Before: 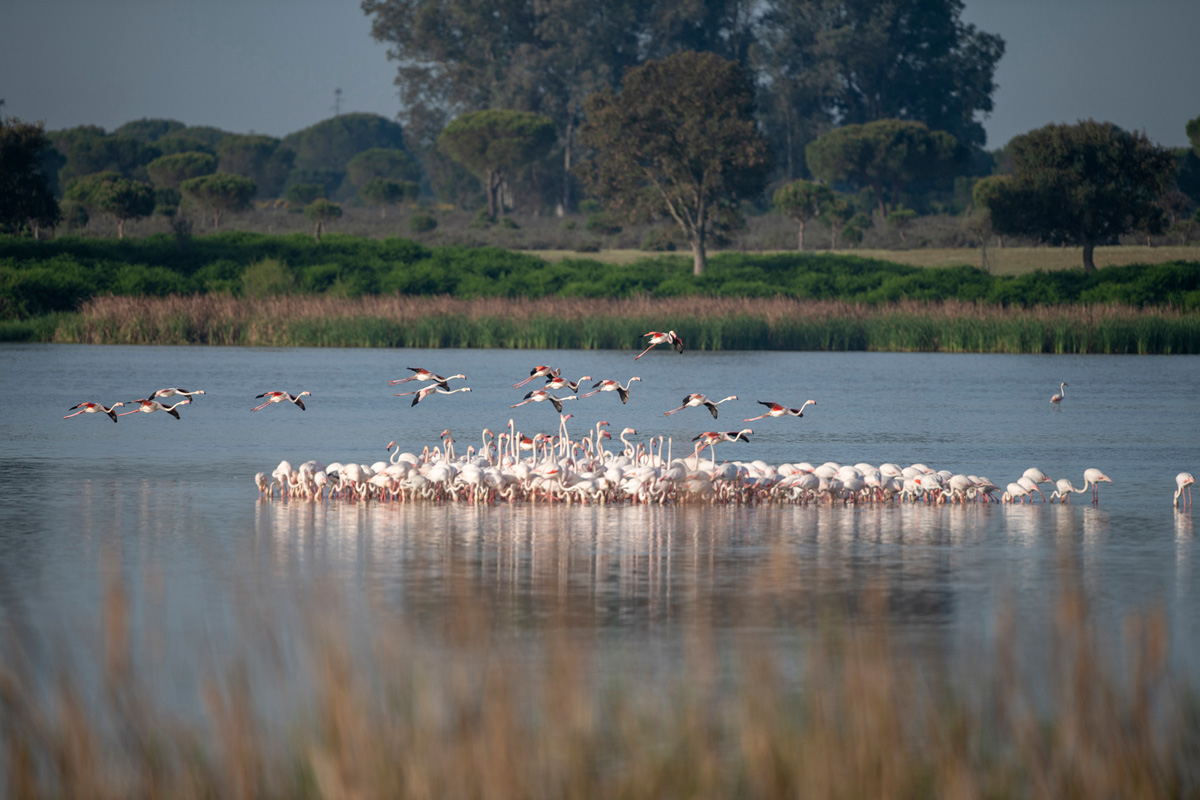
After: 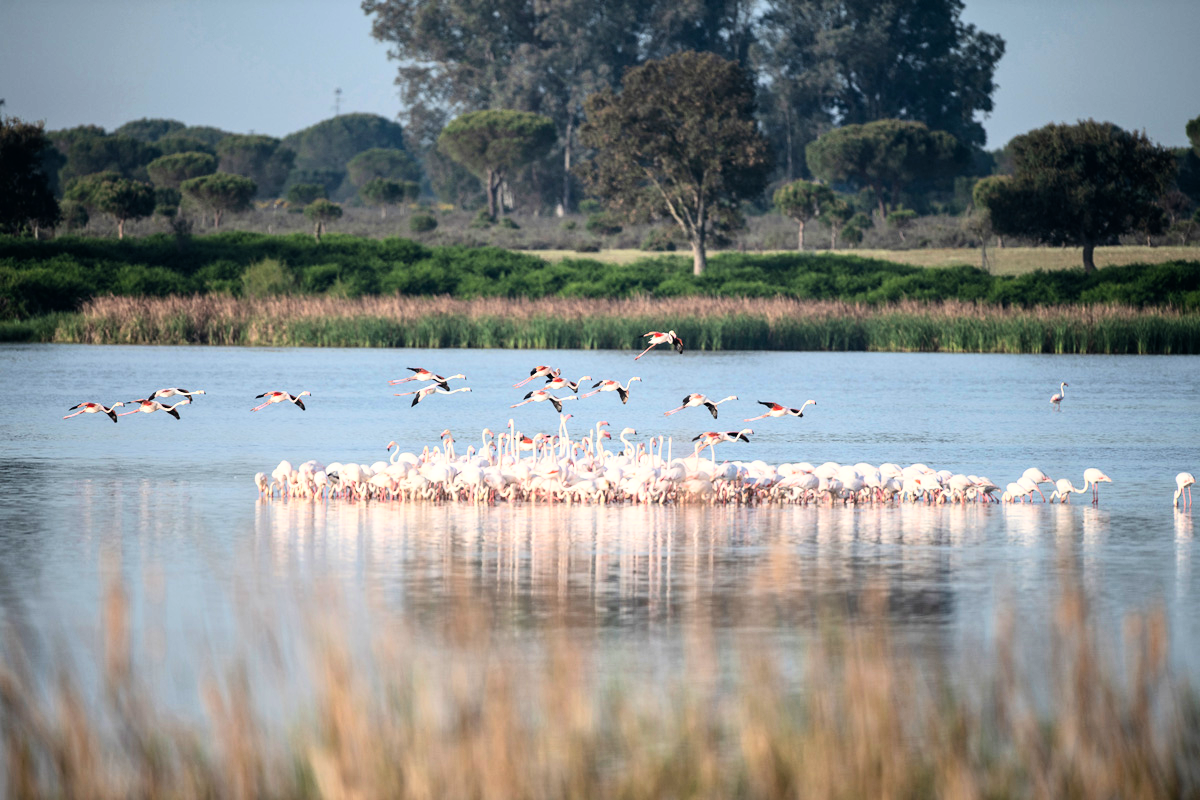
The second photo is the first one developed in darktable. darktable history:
base curve: curves: ch0 [(0, 0) (0.007, 0.004) (0.027, 0.03) (0.046, 0.07) (0.207, 0.54) (0.442, 0.872) (0.673, 0.972) (1, 1)], preserve colors average RGB
